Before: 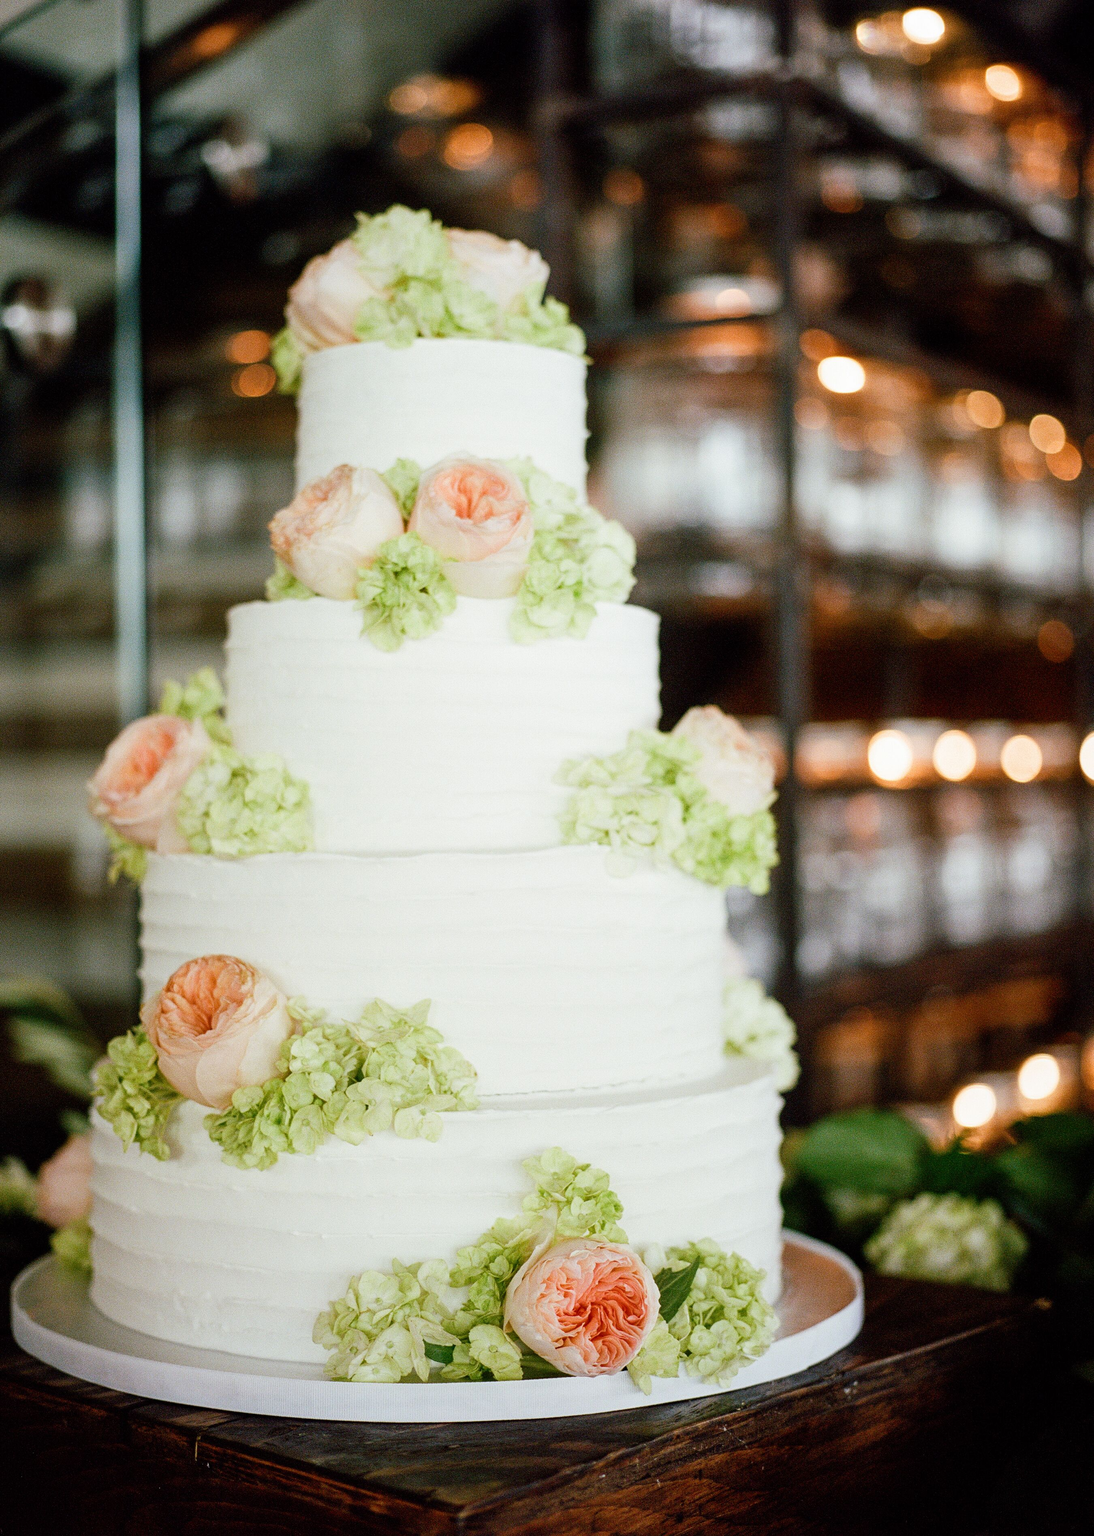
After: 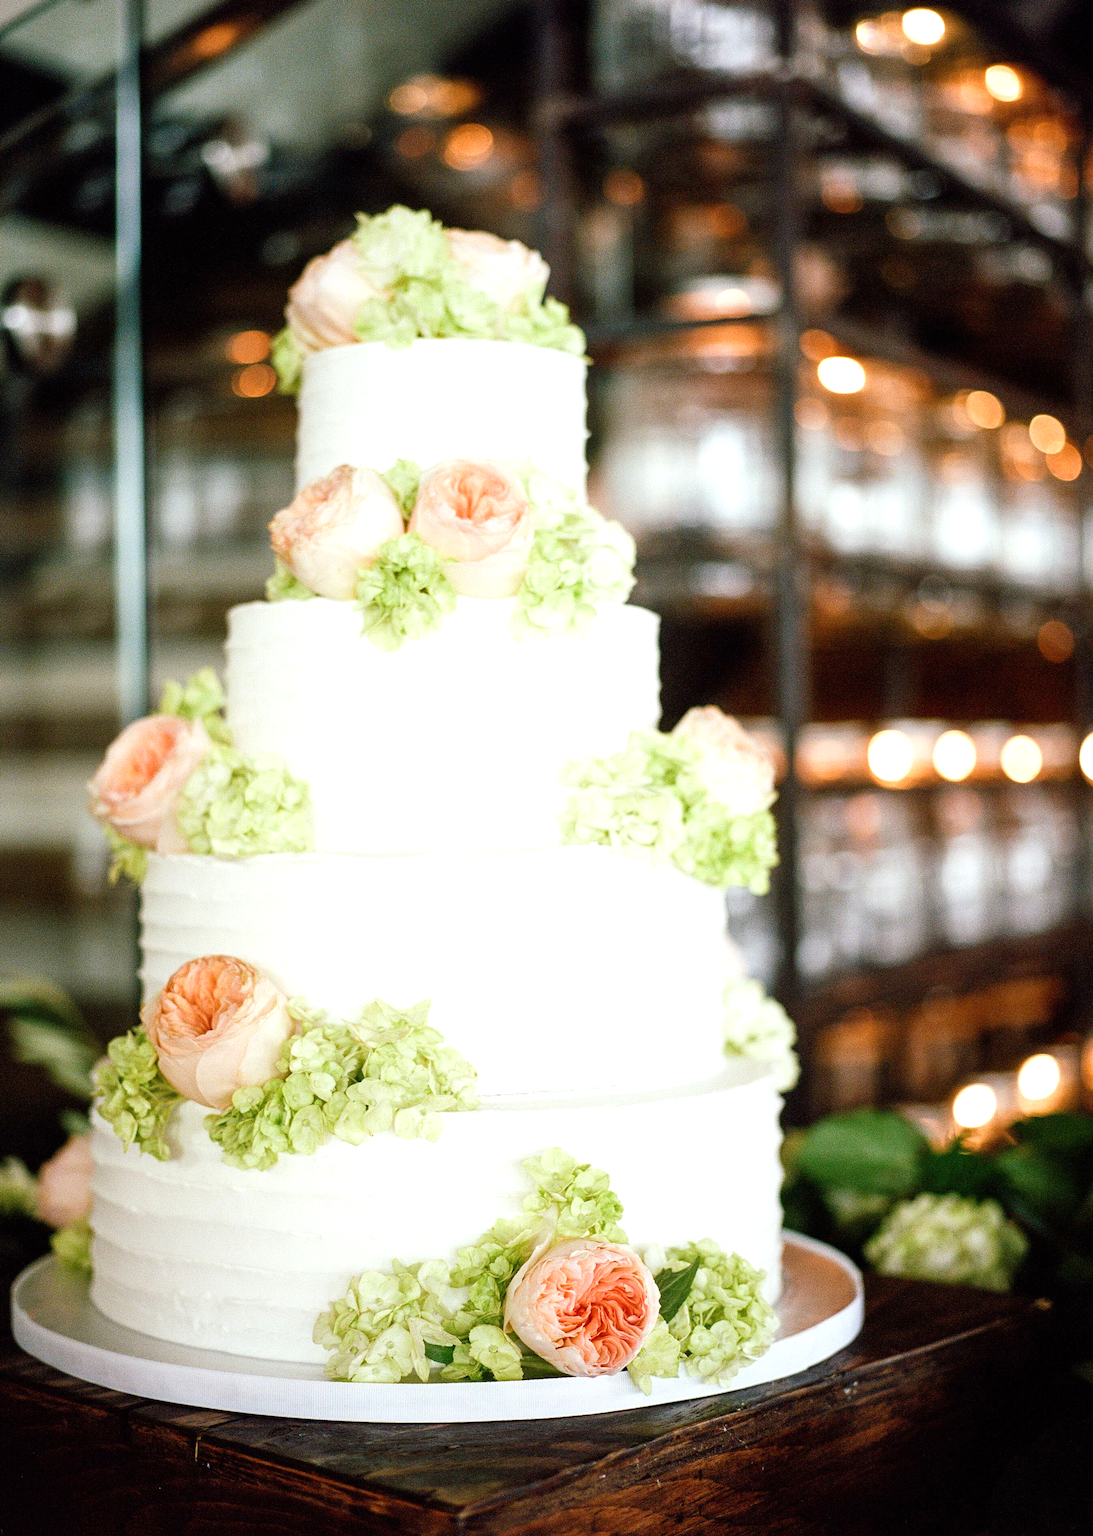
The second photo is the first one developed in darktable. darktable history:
exposure: exposure 0.518 EV, compensate exposure bias true, compensate highlight preservation false
